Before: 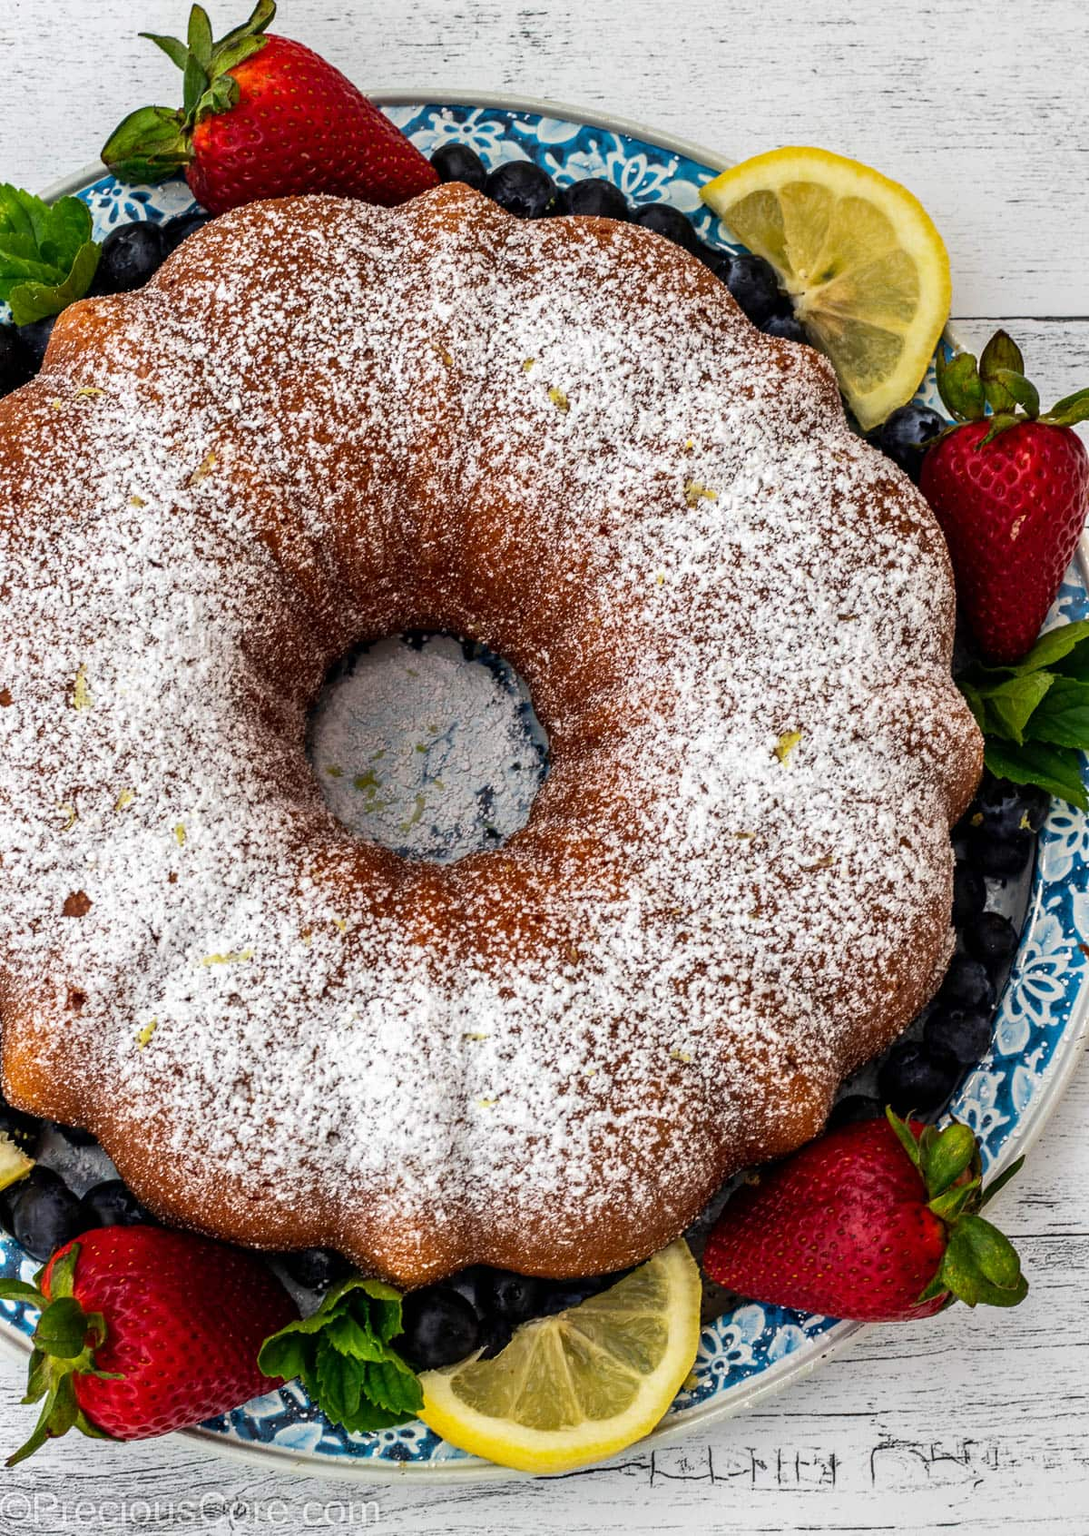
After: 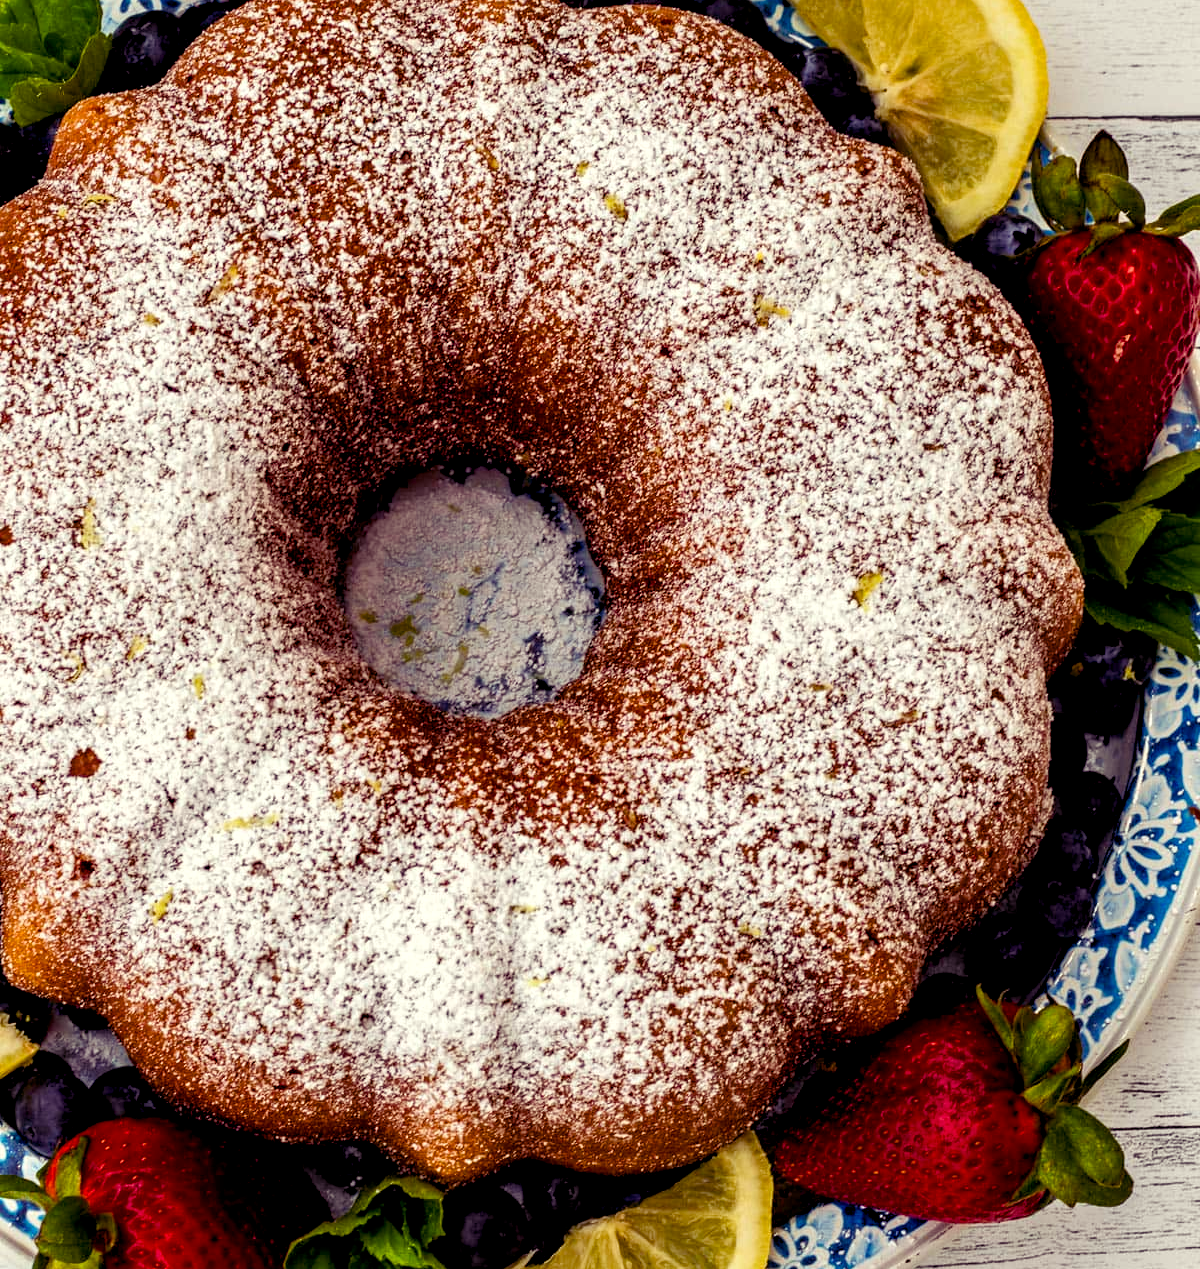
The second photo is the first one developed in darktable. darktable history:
crop: top 13.819%, bottom 11.169%
color balance rgb: shadows lift › luminance -21.66%, shadows lift › chroma 8.98%, shadows lift › hue 283.37°, power › chroma 1.05%, power › hue 25.59°, highlights gain › luminance 6.08%, highlights gain › chroma 2.55%, highlights gain › hue 90°, global offset › luminance -0.87%, perceptual saturation grading › global saturation 25%, perceptual saturation grading › highlights -28.39%, perceptual saturation grading › shadows 33.98%
